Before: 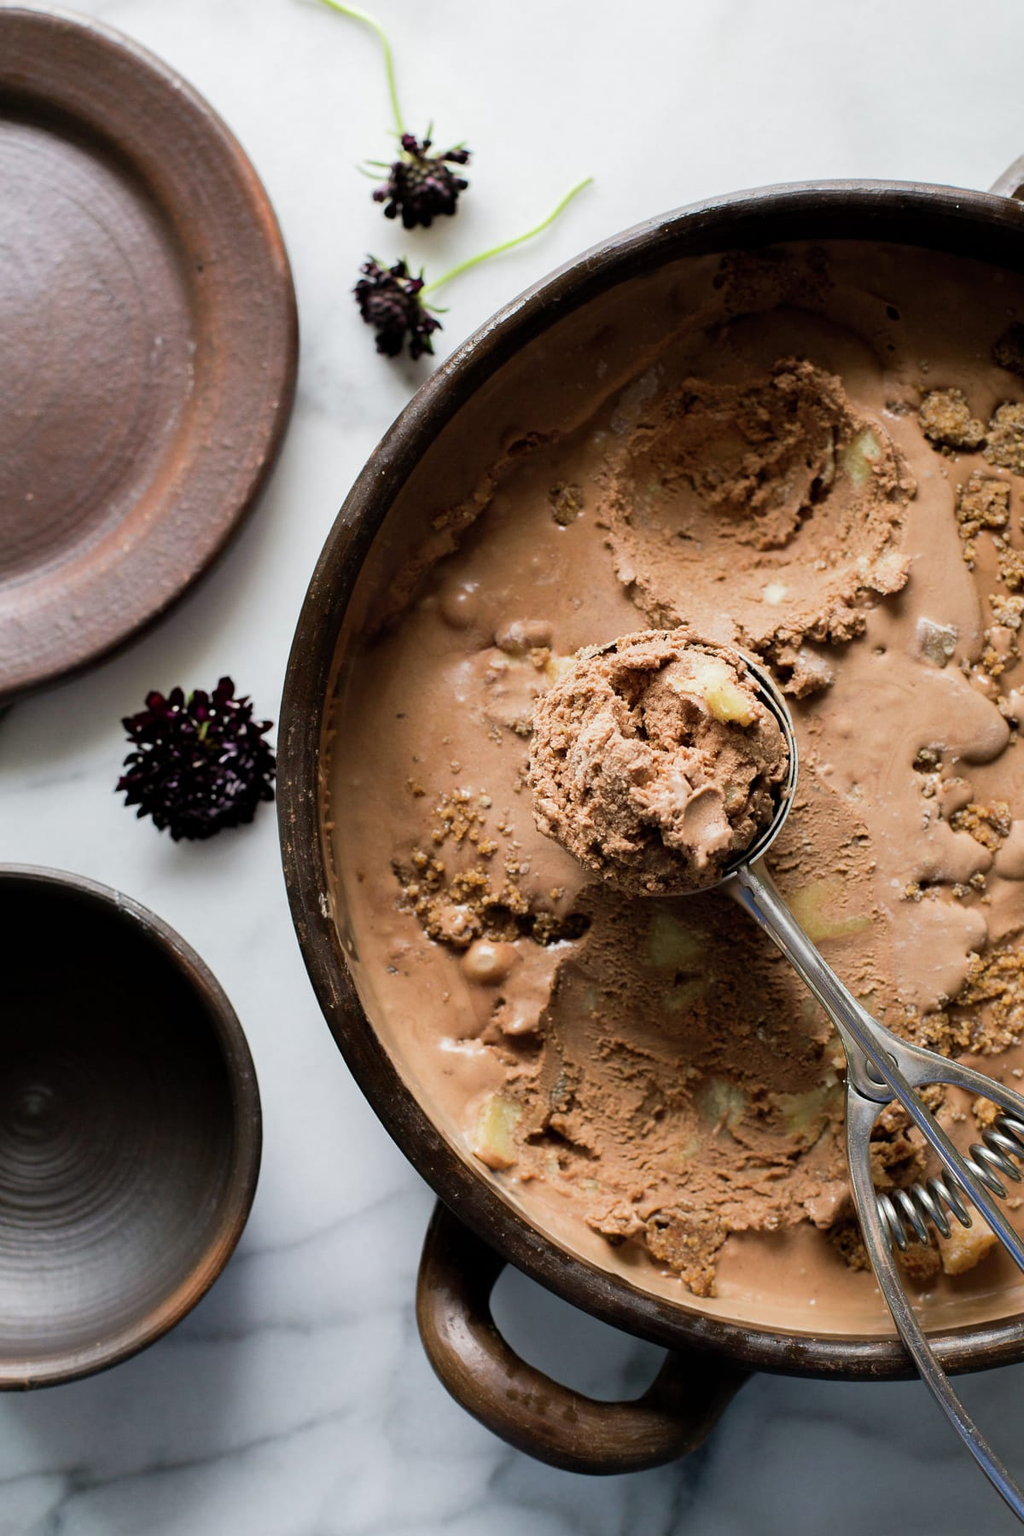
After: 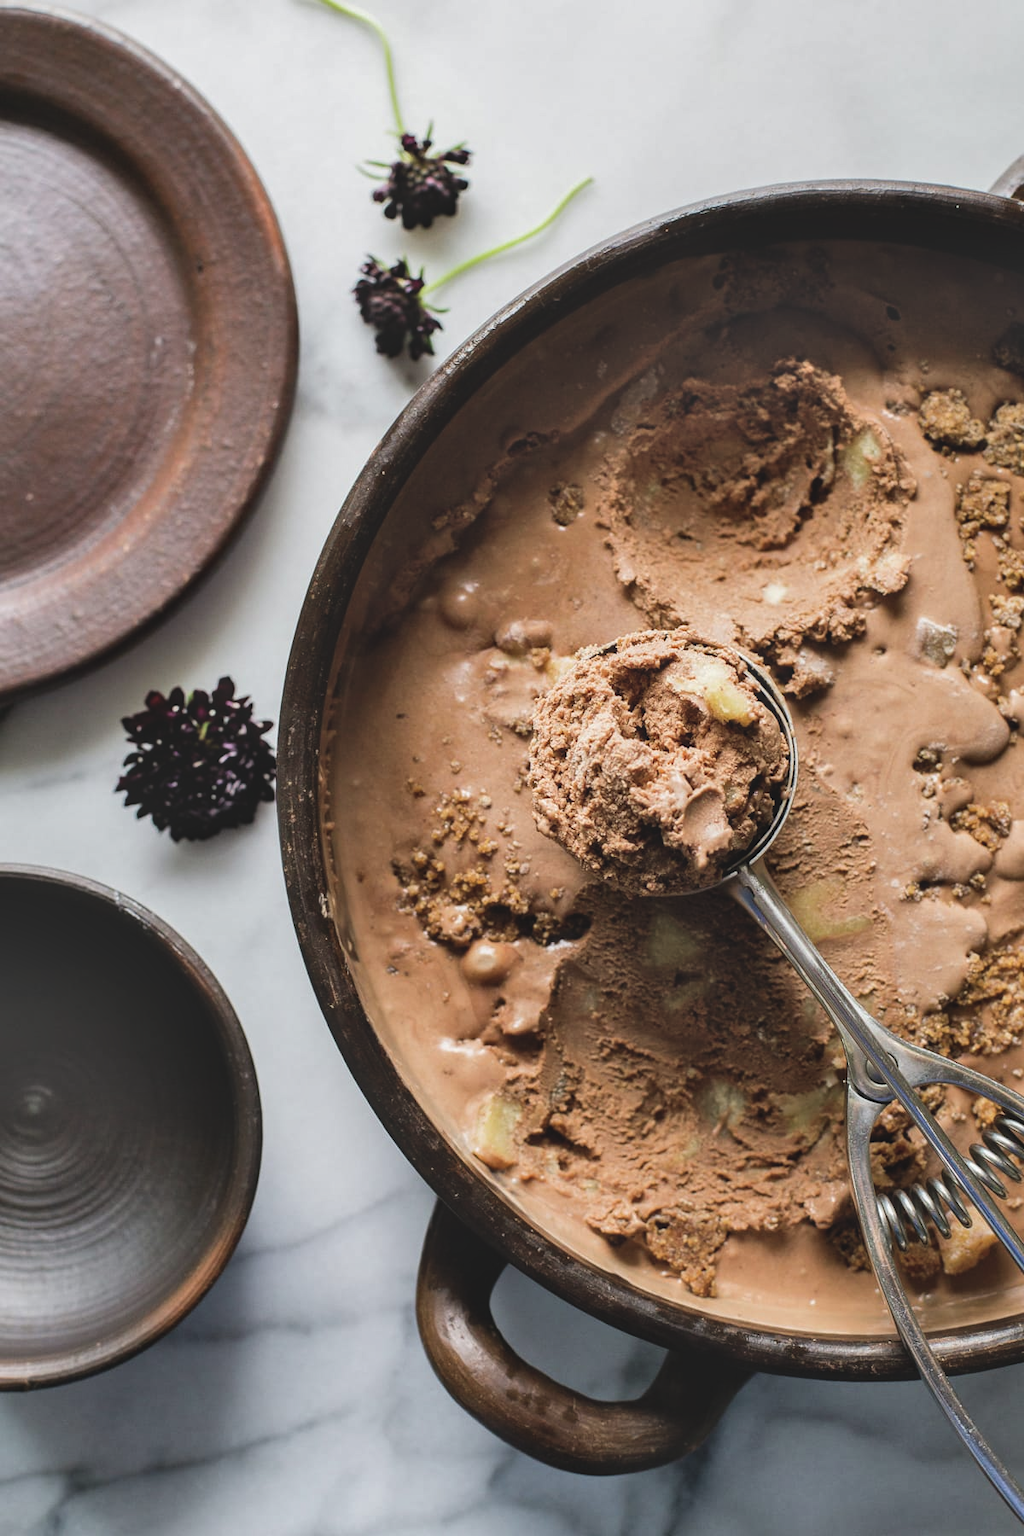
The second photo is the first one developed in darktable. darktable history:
exposure: black level correction -0.015, exposure -0.137 EV, compensate exposure bias true, compensate highlight preservation false
shadows and highlights: shadows 75.89, highlights -23.24, soften with gaussian
local contrast: detail 130%
